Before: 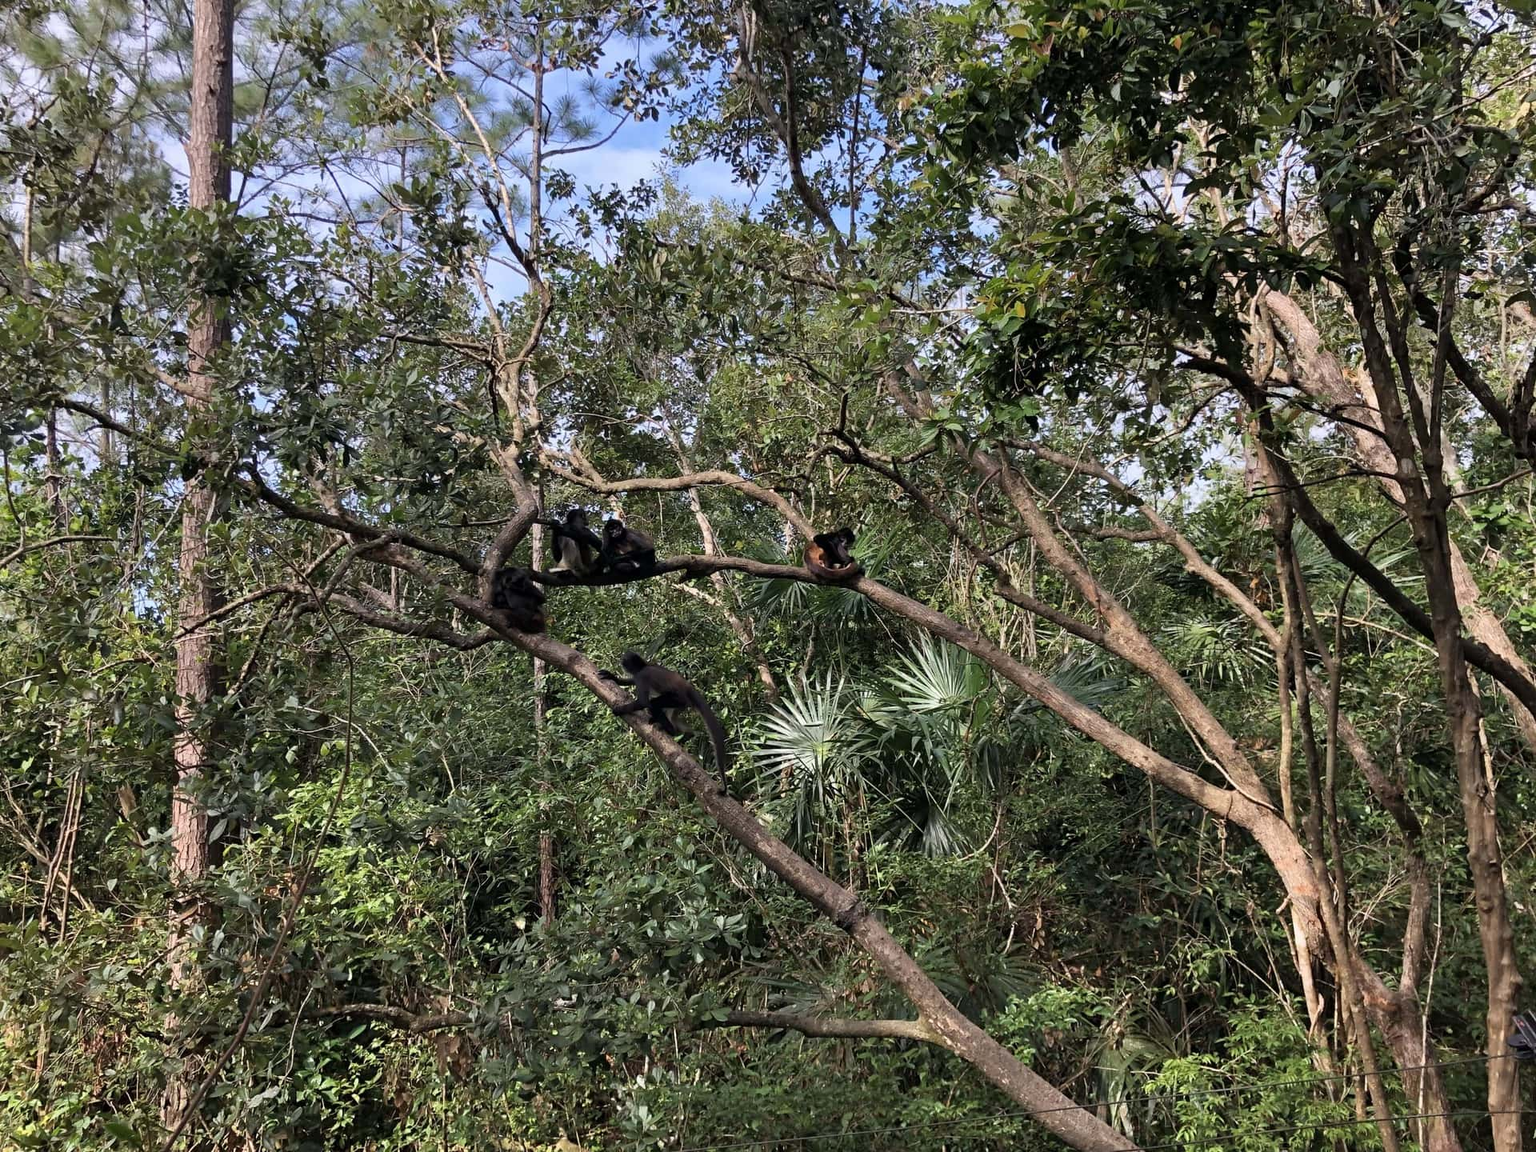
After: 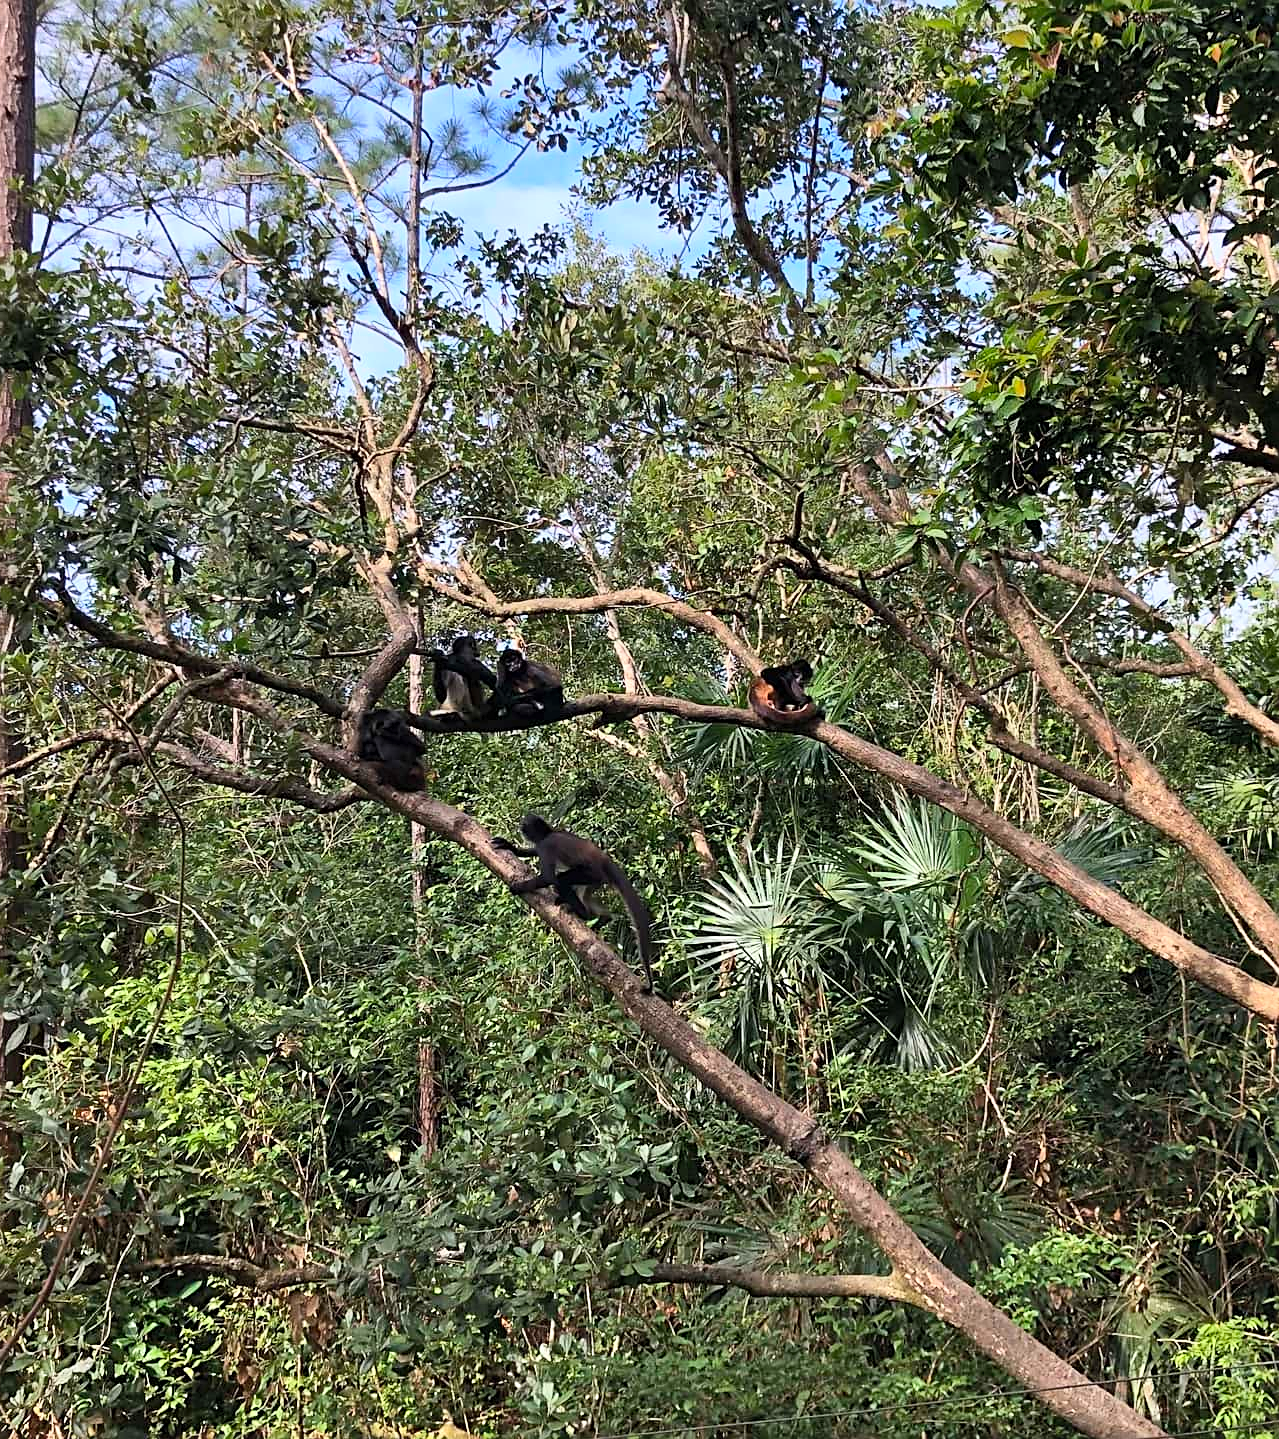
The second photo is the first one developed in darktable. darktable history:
shadows and highlights: soften with gaussian
crop and rotate: left 13.342%, right 19.991%
sharpen: on, module defaults
contrast brightness saturation: contrast 0.2, brightness 0.16, saturation 0.22
